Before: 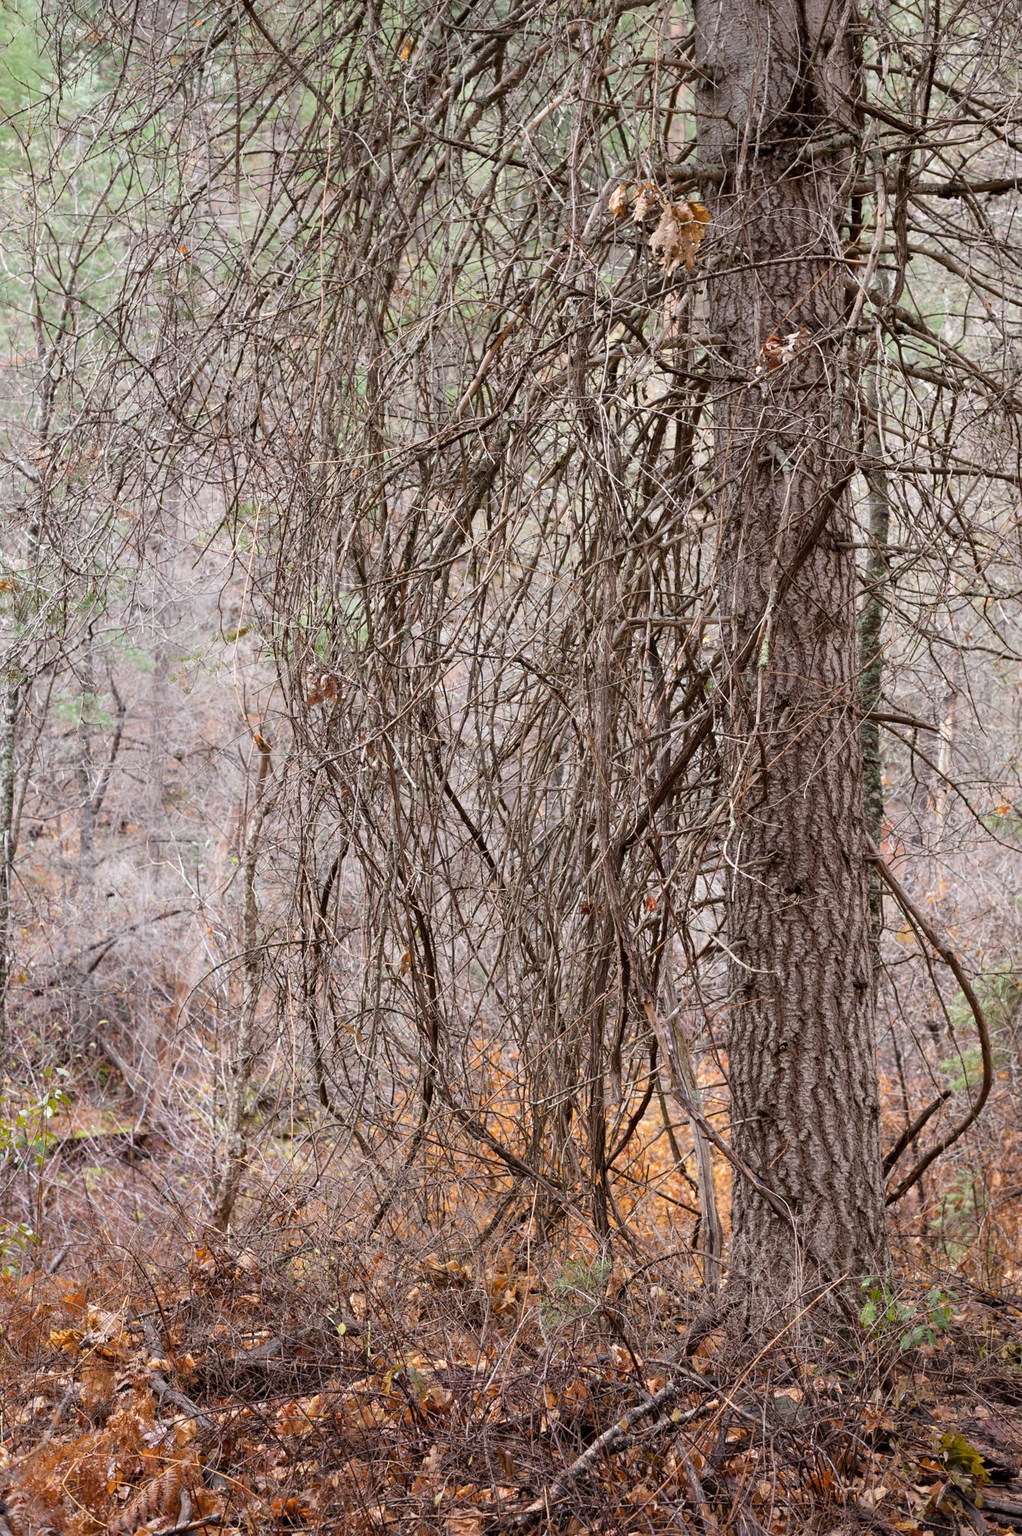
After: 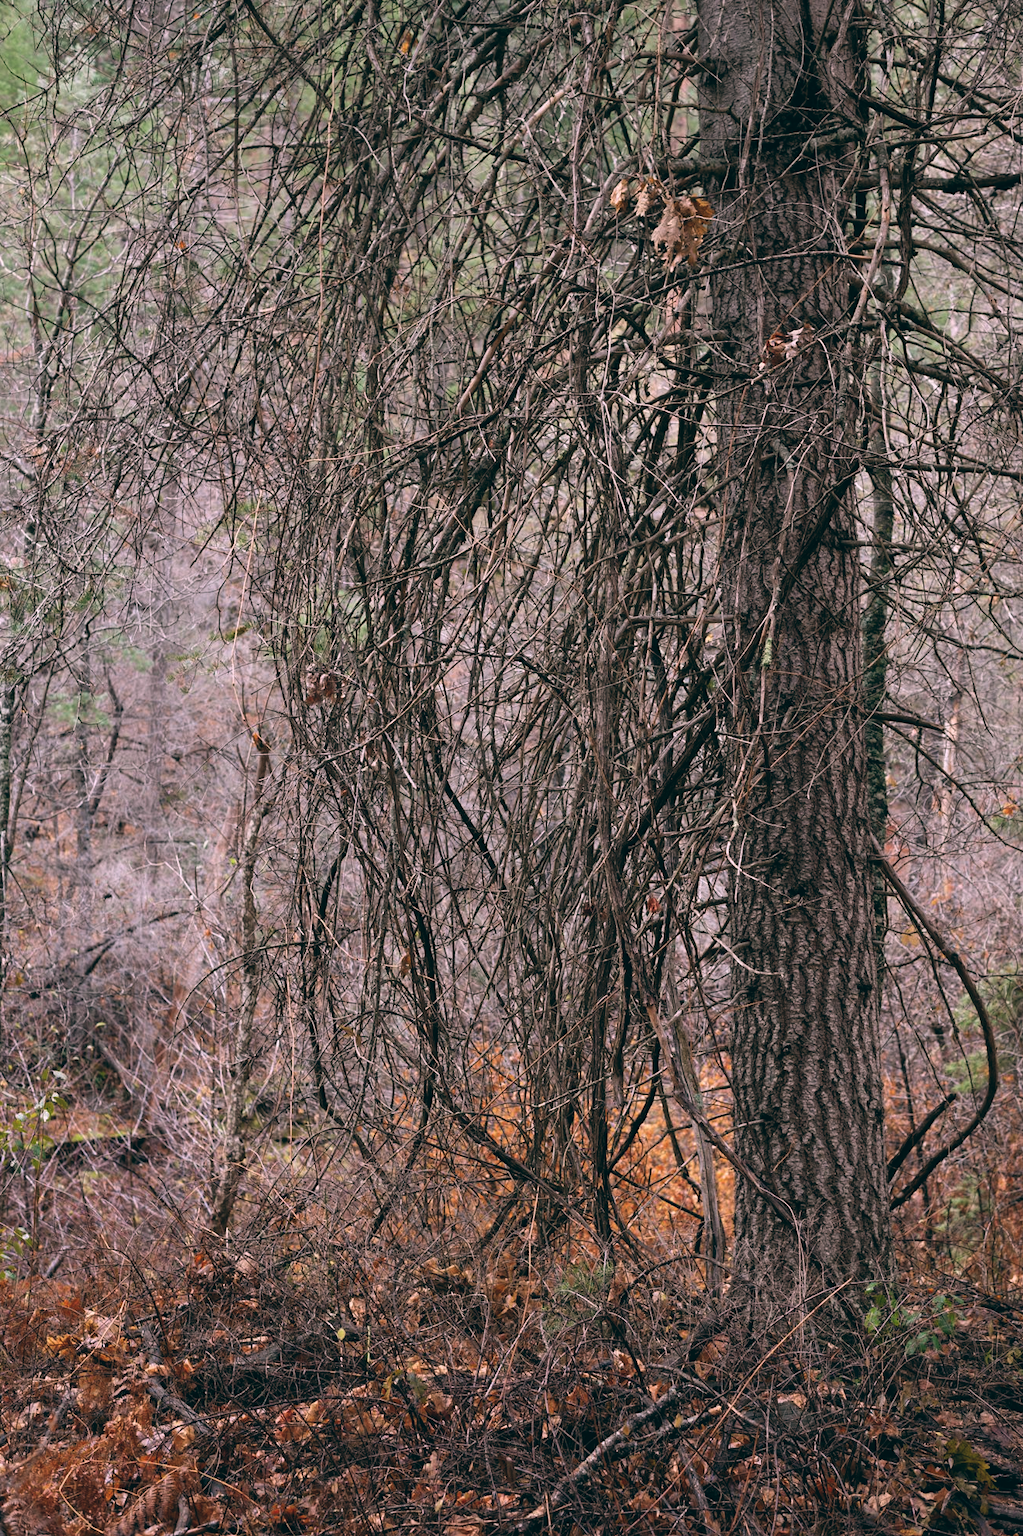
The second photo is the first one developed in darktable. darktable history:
contrast brightness saturation: saturation -0.05
color balance: lift [1.016, 0.983, 1, 1.017], gamma [0.78, 1.018, 1.043, 0.957], gain [0.786, 1.063, 0.937, 1.017], input saturation 118.26%, contrast 13.43%, contrast fulcrum 21.62%, output saturation 82.76%
crop: left 0.434%, top 0.485%, right 0.244%, bottom 0.386%
